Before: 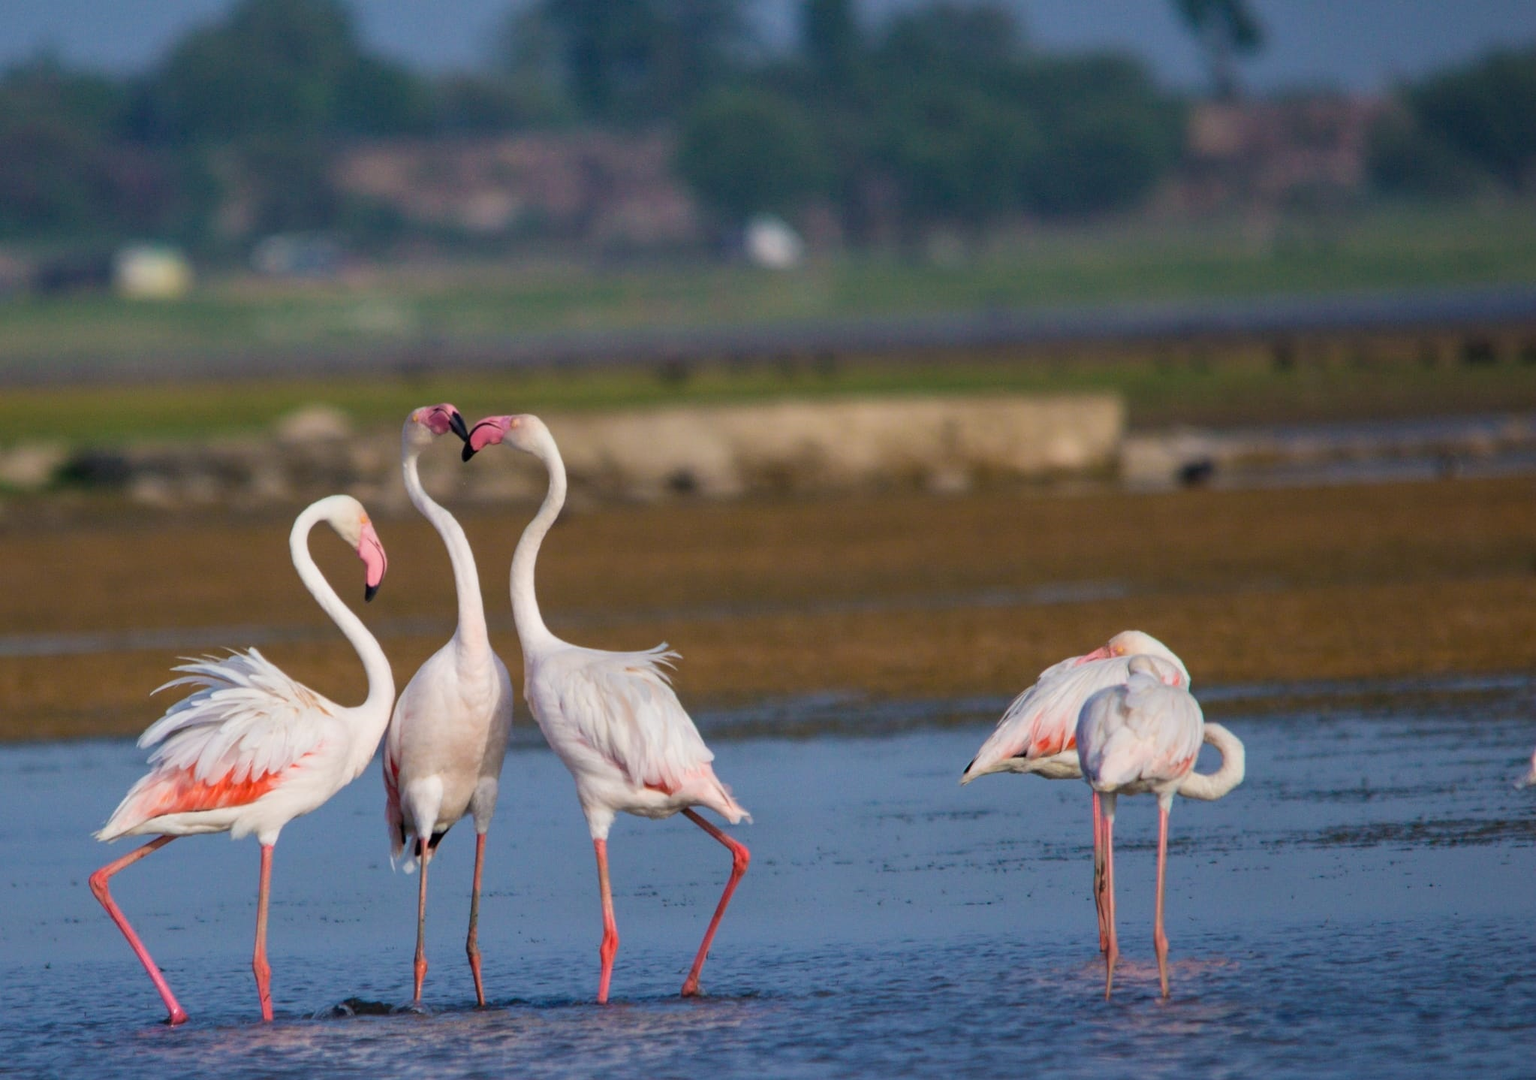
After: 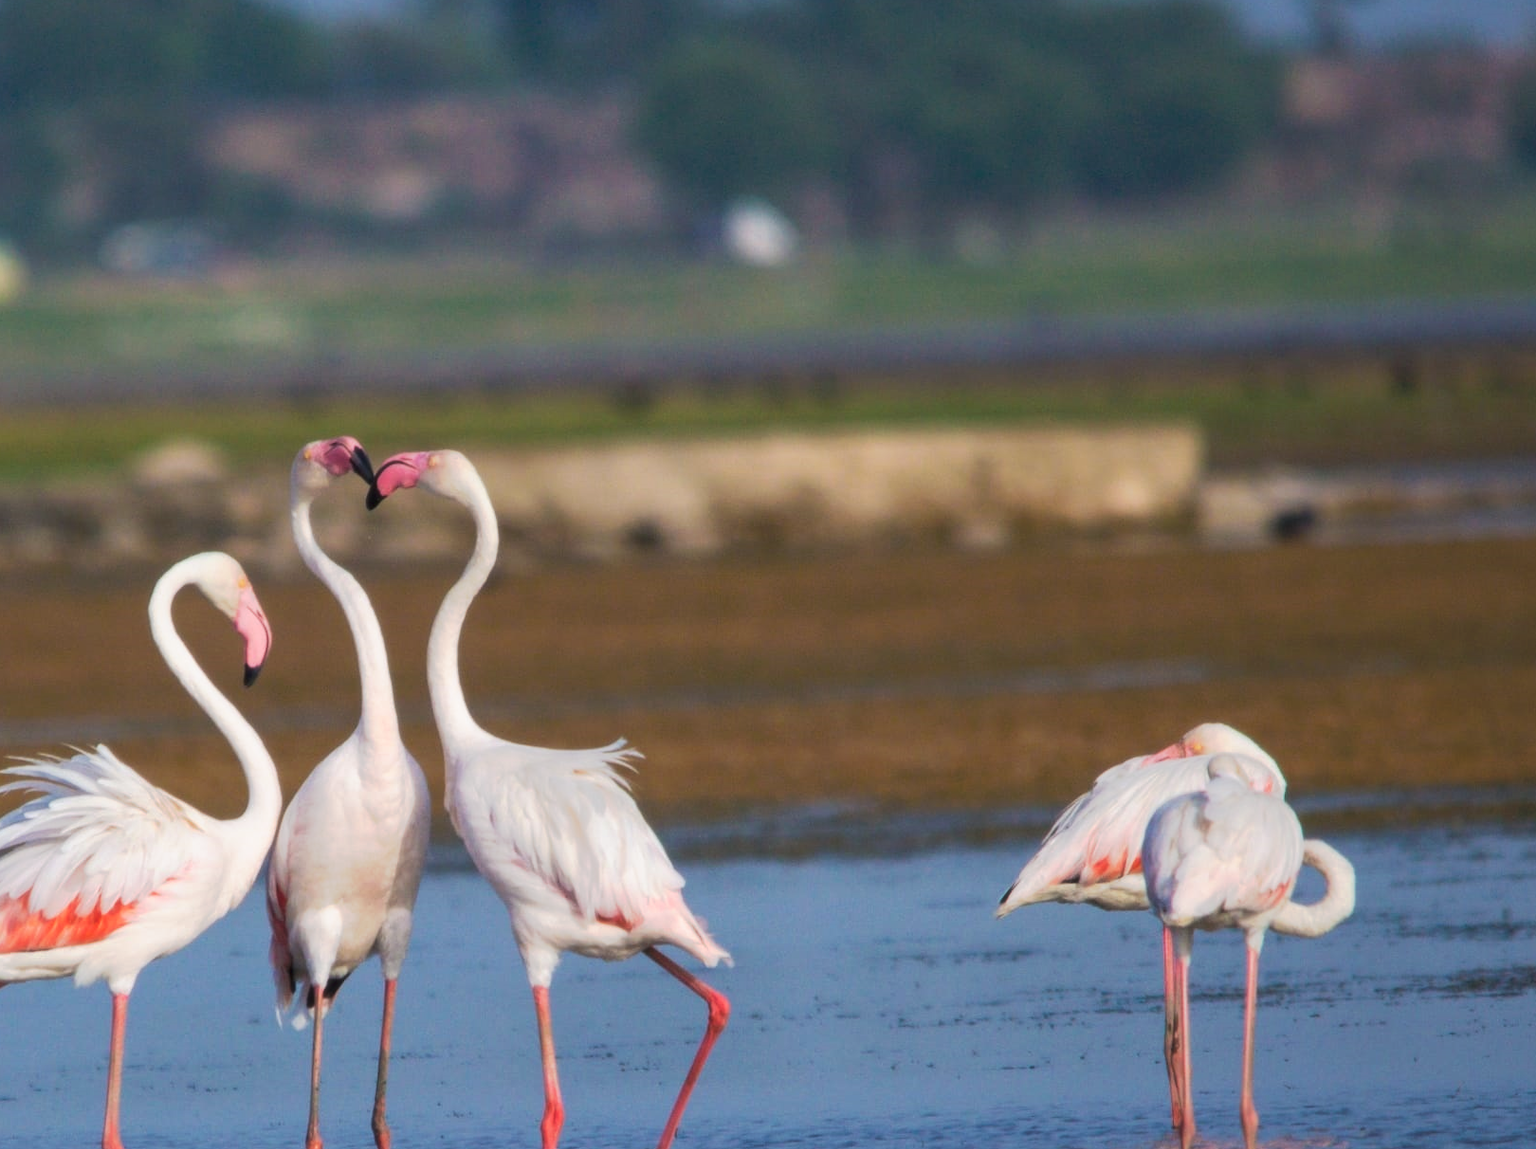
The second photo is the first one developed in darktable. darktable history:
crop: left 11.225%, top 5.381%, right 9.565%, bottom 10.314%
tone curve: curves: ch0 [(0, 0) (0.003, 0.024) (0.011, 0.029) (0.025, 0.044) (0.044, 0.072) (0.069, 0.104) (0.1, 0.131) (0.136, 0.159) (0.177, 0.191) (0.224, 0.245) (0.277, 0.298) (0.335, 0.354) (0.399, 0.428) (0.468, 0.503) (0.543, 0.596) (0.623, 0.684) (0.709, 0.781) (0.801, 0.843) (0.898, 0.946) (1, 1)], preserve colors none
soften: size 10%, saturation 50%, brightness 0.2 EV, mix 10%
